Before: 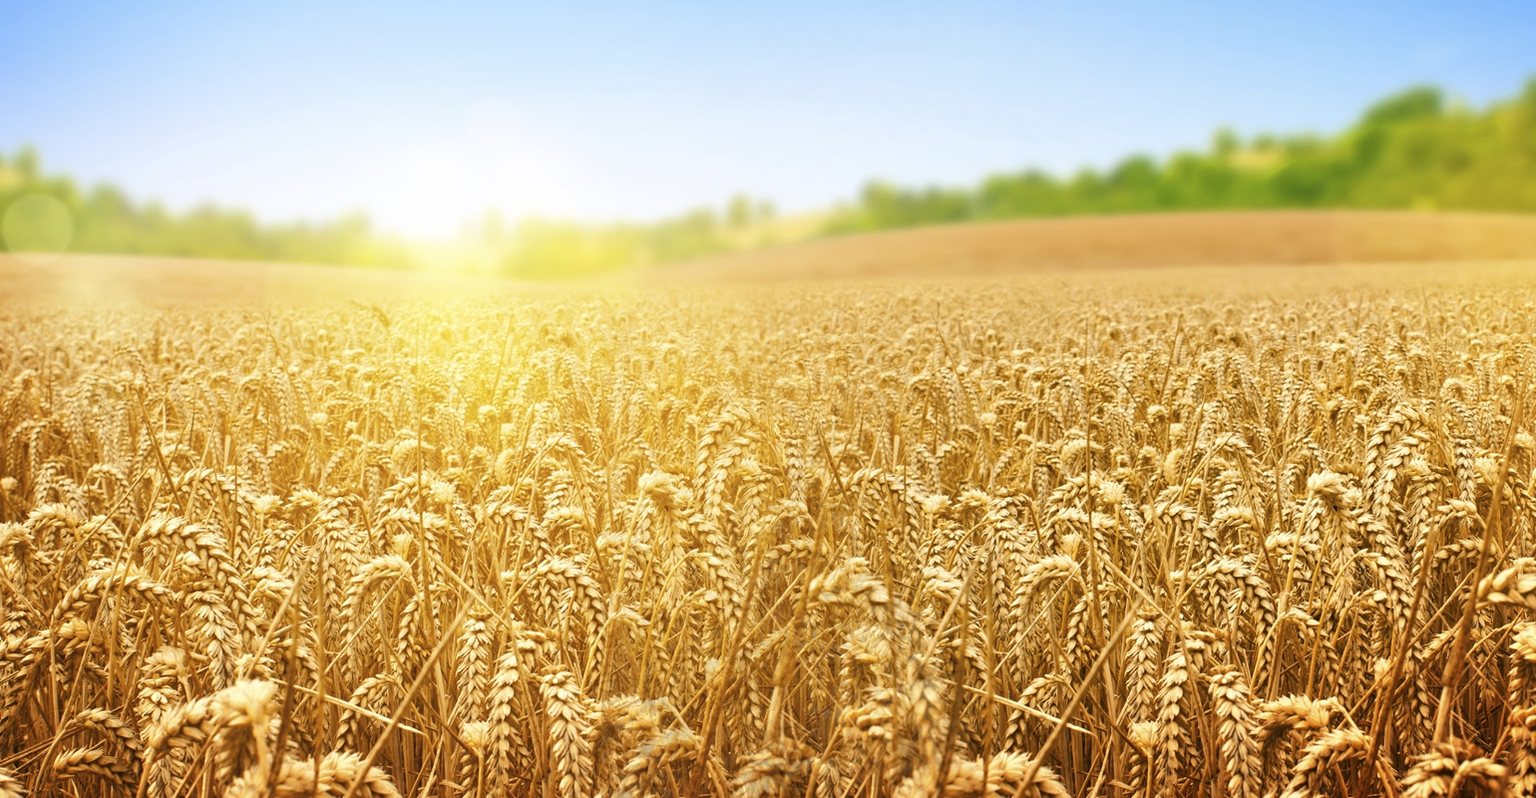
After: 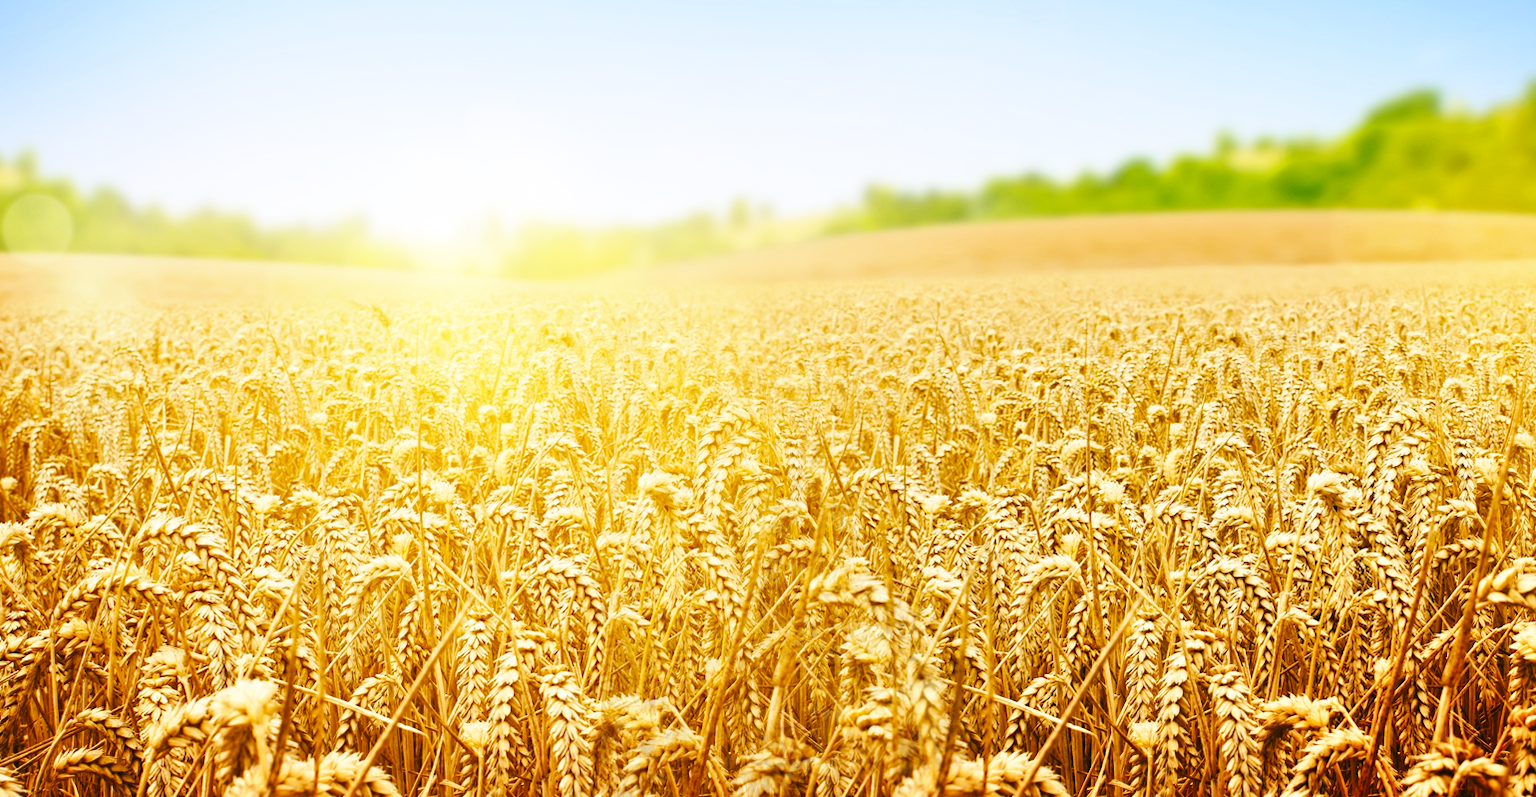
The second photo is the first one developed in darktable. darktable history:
contrast brightness saturation: contrast 0.04, saturation 0.069
base curve: curves: ch0 [(0, 0) (0.032, 0.025) (0.121, 0.166) (0.206, 0.329) (0.605, 0.79) (1, 1)], preserve colors none
